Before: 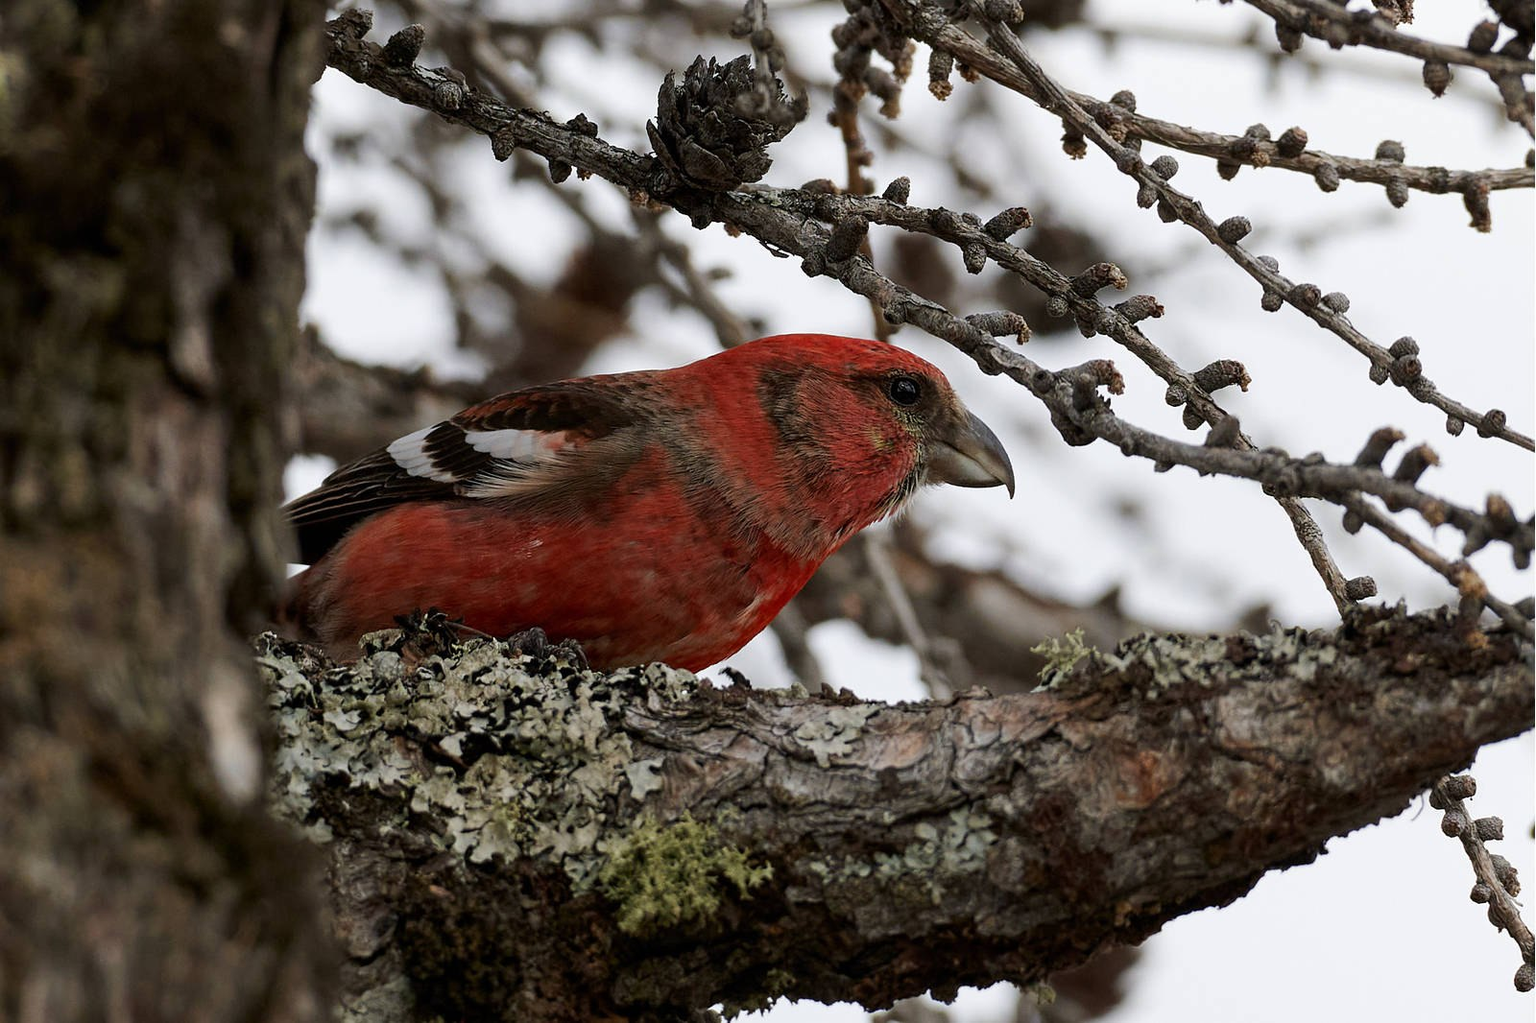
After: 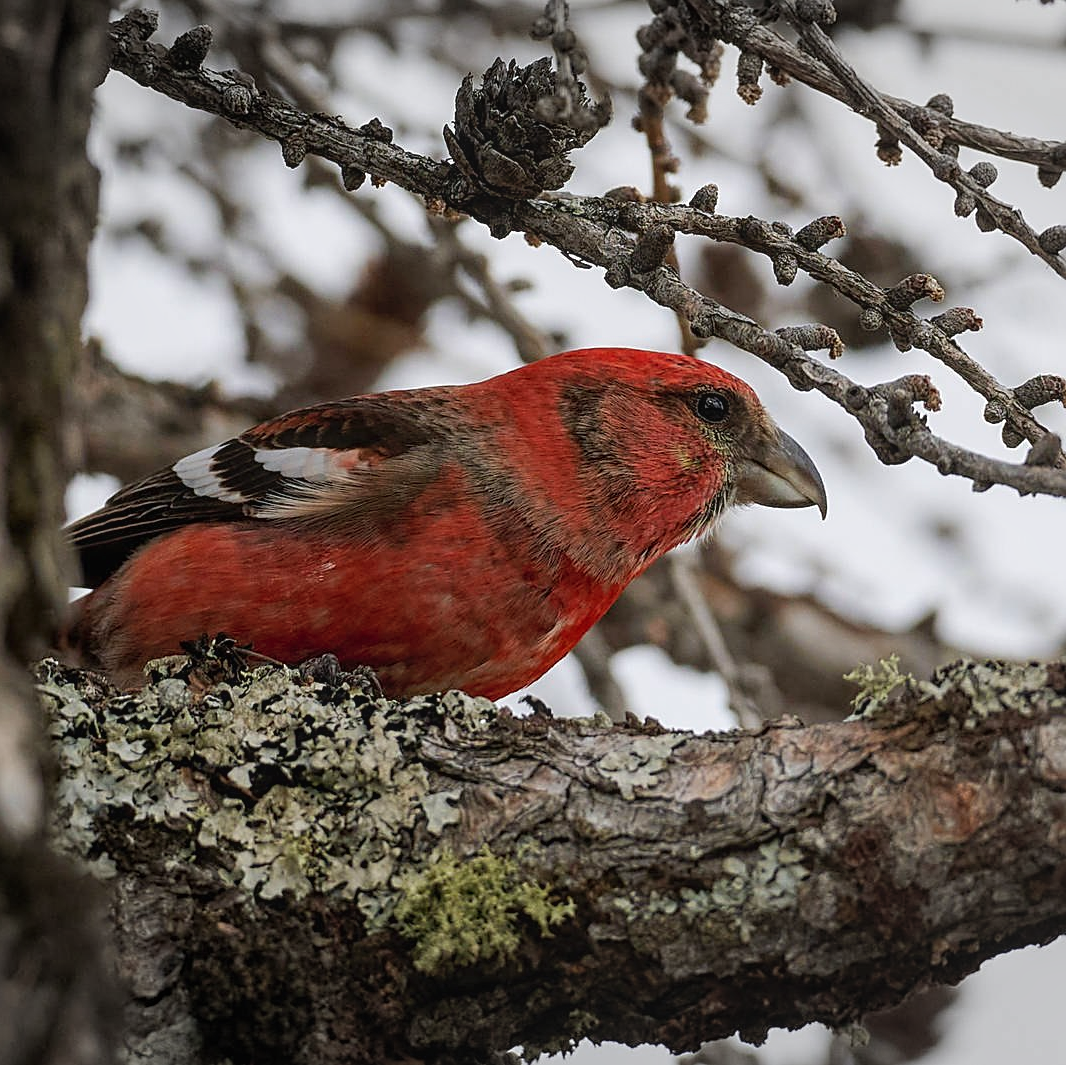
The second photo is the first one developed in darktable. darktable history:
crop and rotate: left 14.385%, right 18.948%
sharpen: on, module defaults
contrast brightness saturation: contrast 0.03, brightness 0.06, saturation 0.13
local contrast: detail 110%
vignetting: fall-off start 100%, brightness -0.282, width/height ratio 1.31
